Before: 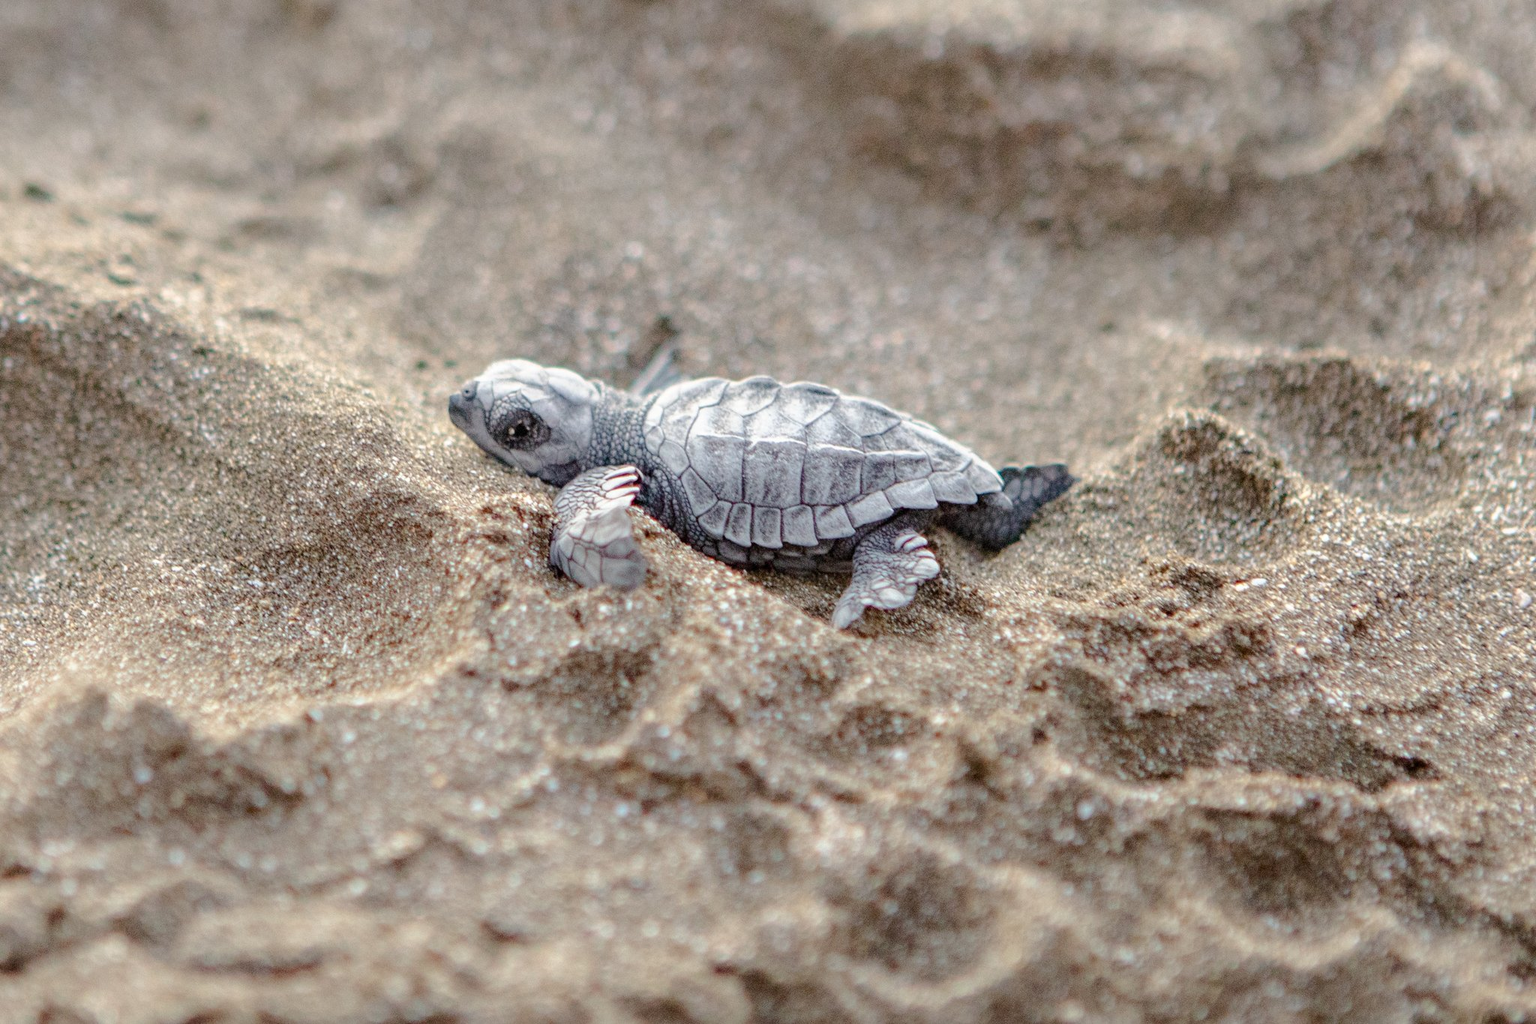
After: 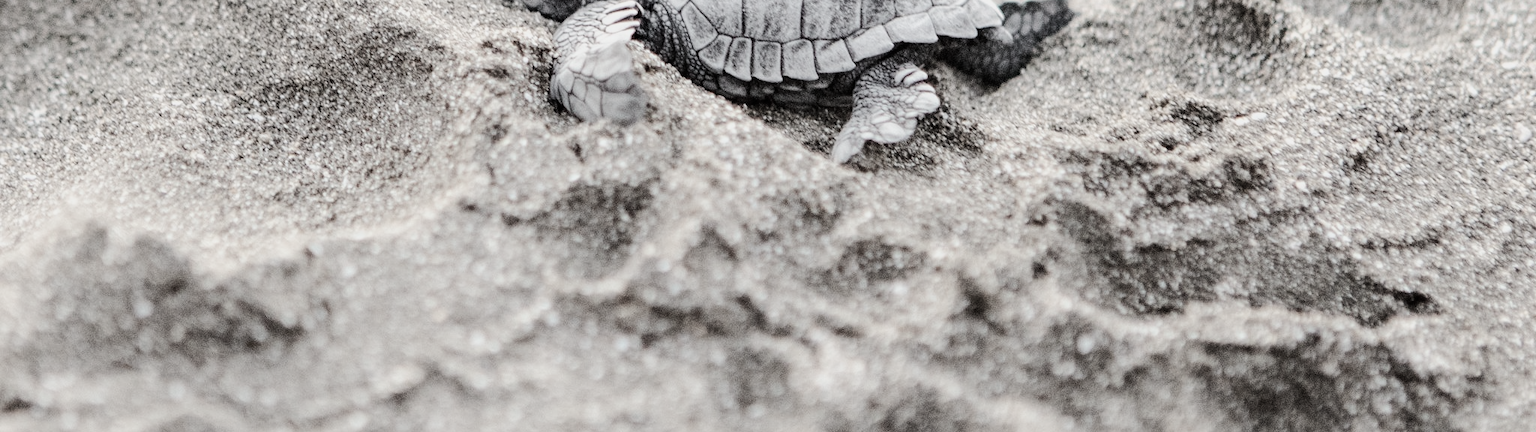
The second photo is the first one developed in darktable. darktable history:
filmic rgb: black relative exposure -14.28 EV, white relative exposure 3.38 EV, hardness 7.88, contrast 0.989
color correction: highlights b* -0.039, saturation 0.22
crop: top 45.52%, bottom 12.18%
tone curve: curves: ch0 [(0, 0.003) (0.044, 0.032) (0.12, 0.089) (0.197, 0.168) (0.281, 0.273) (0.468, 0.548) (0.588, 0.71) (0.701, 0.815) (0.86, 0.922) (1, 0.982)]; ch1 [(0, 0) (0.247, 0.215) (0.433, 0.382) (0.466, 0.426) (0.493, 0.481) (0.501, 0.5) (0.517, 0.524) (0.557, 0.582) (0.598, 0.651) (0.671, 0.735) (0.796, 0.85) (1, 1)]; ch2 [(0, 0) (0.249, 0.216) (0.357, 0.317) (0.448, 0.432) (0.478, 0.492) (0.498, 0.499) (0.517, 0.53) (0.537, 0.57) (0.569, 0.623) (0.61, 0.663) (0.706, 0.75) (0.808, 0.809) (0.991, 0.968)], color space Lab, linked channels, preserve colors none
